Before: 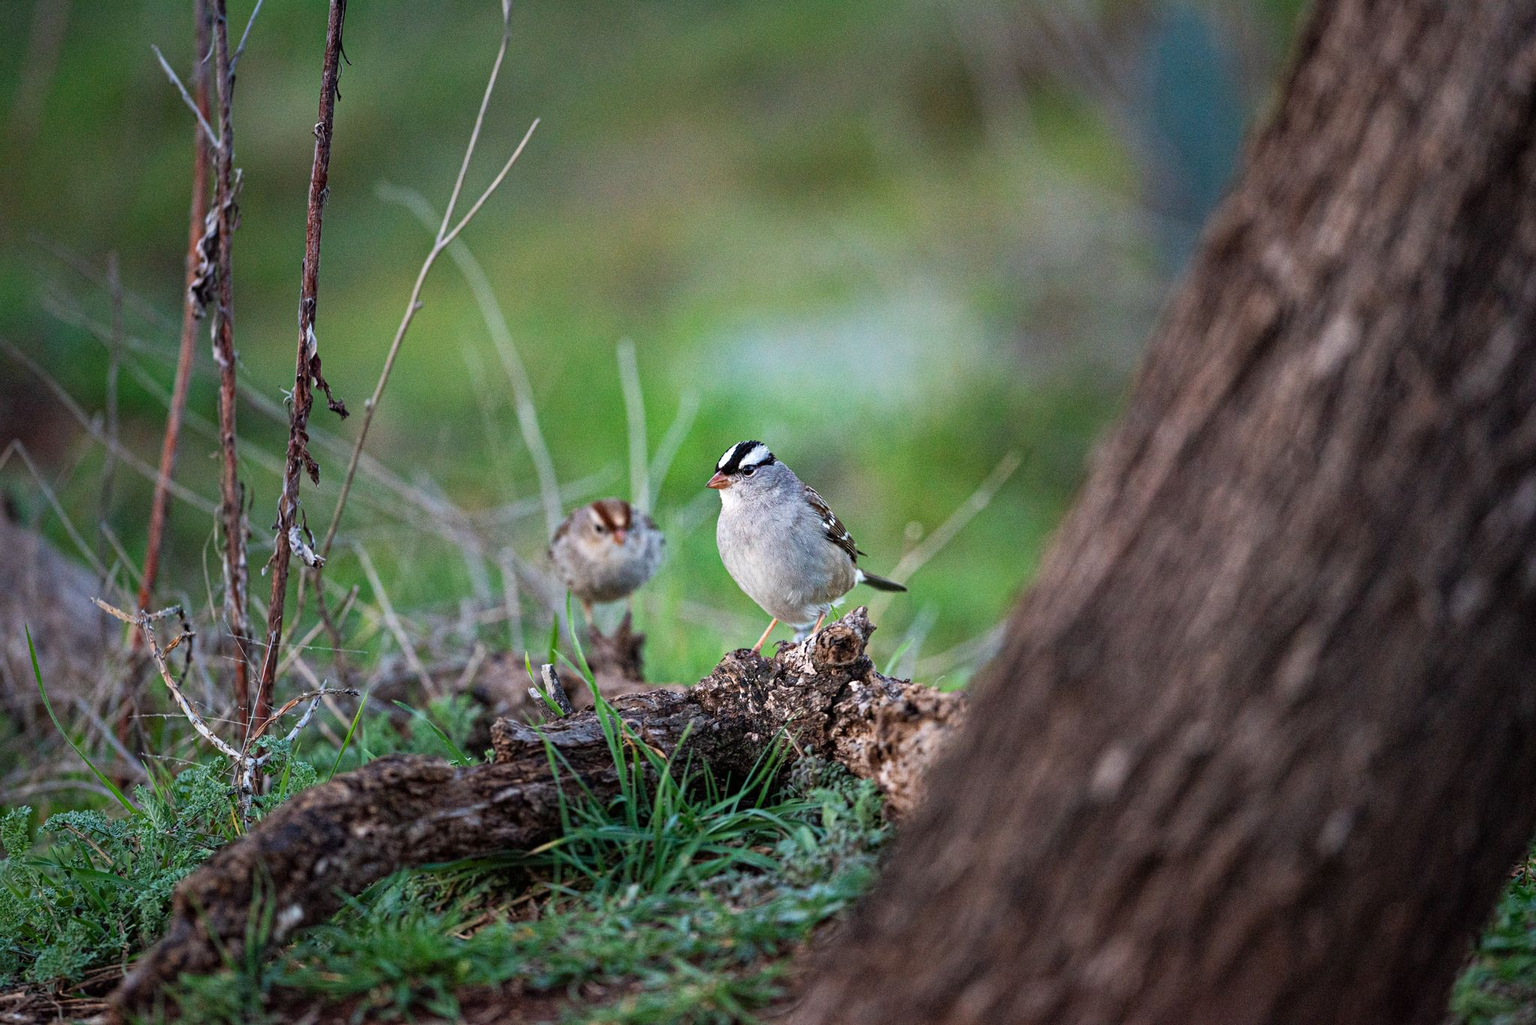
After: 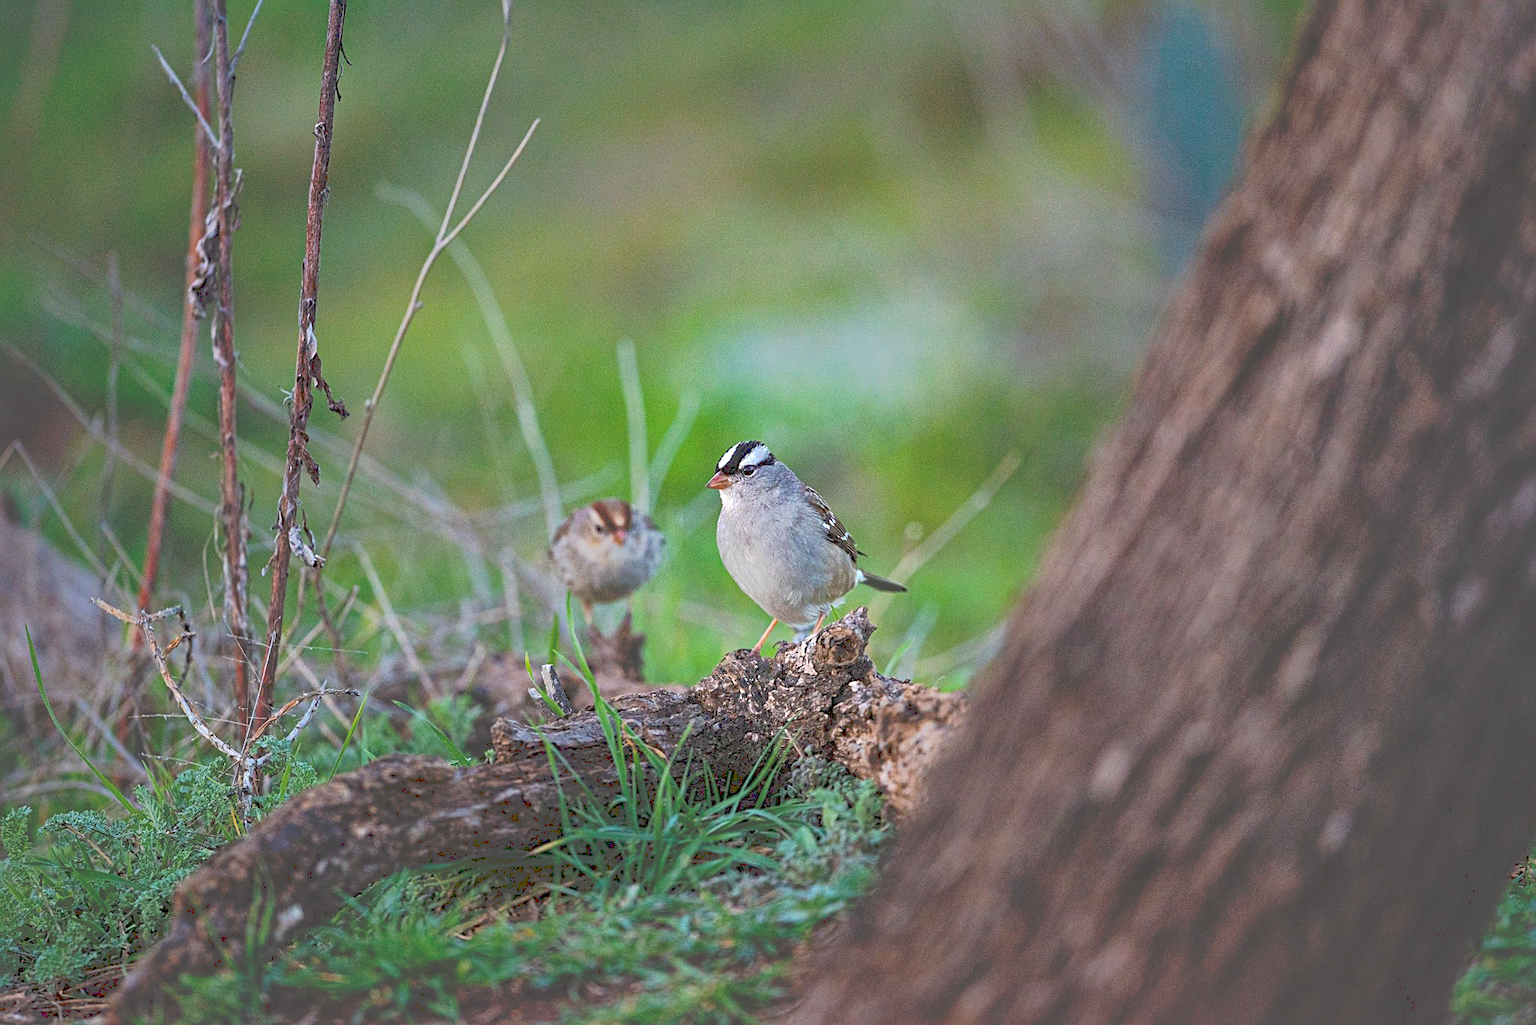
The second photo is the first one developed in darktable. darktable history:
shadows and highlights: on, module defaults
exposure: compensate highlight preservation false
sharpen: on, module defaults
color balance rgb: perceptual saturation grading › global saturation 30.318%, global vibrance 20%
tone curve: curves: ch0 [(0, 0) (0.003, 0.278) (0.011, 0.282) (0.025, 0.282) (0.044, 0.29) (0.069, 0.295) (0.1, 0.306) (0.136, 0.316) (0.177, 0.33) (0.224, 0.358) (0.277, 0.403) (0.335, 0.451) (0.399, 0.505) (0.468, 0.558) (0.543, 0.611) (0.623, 0.679) (0.709, 0.751) (0.801, 0.815) (0.898, 0.863) (1, 1)], preserve colors none
